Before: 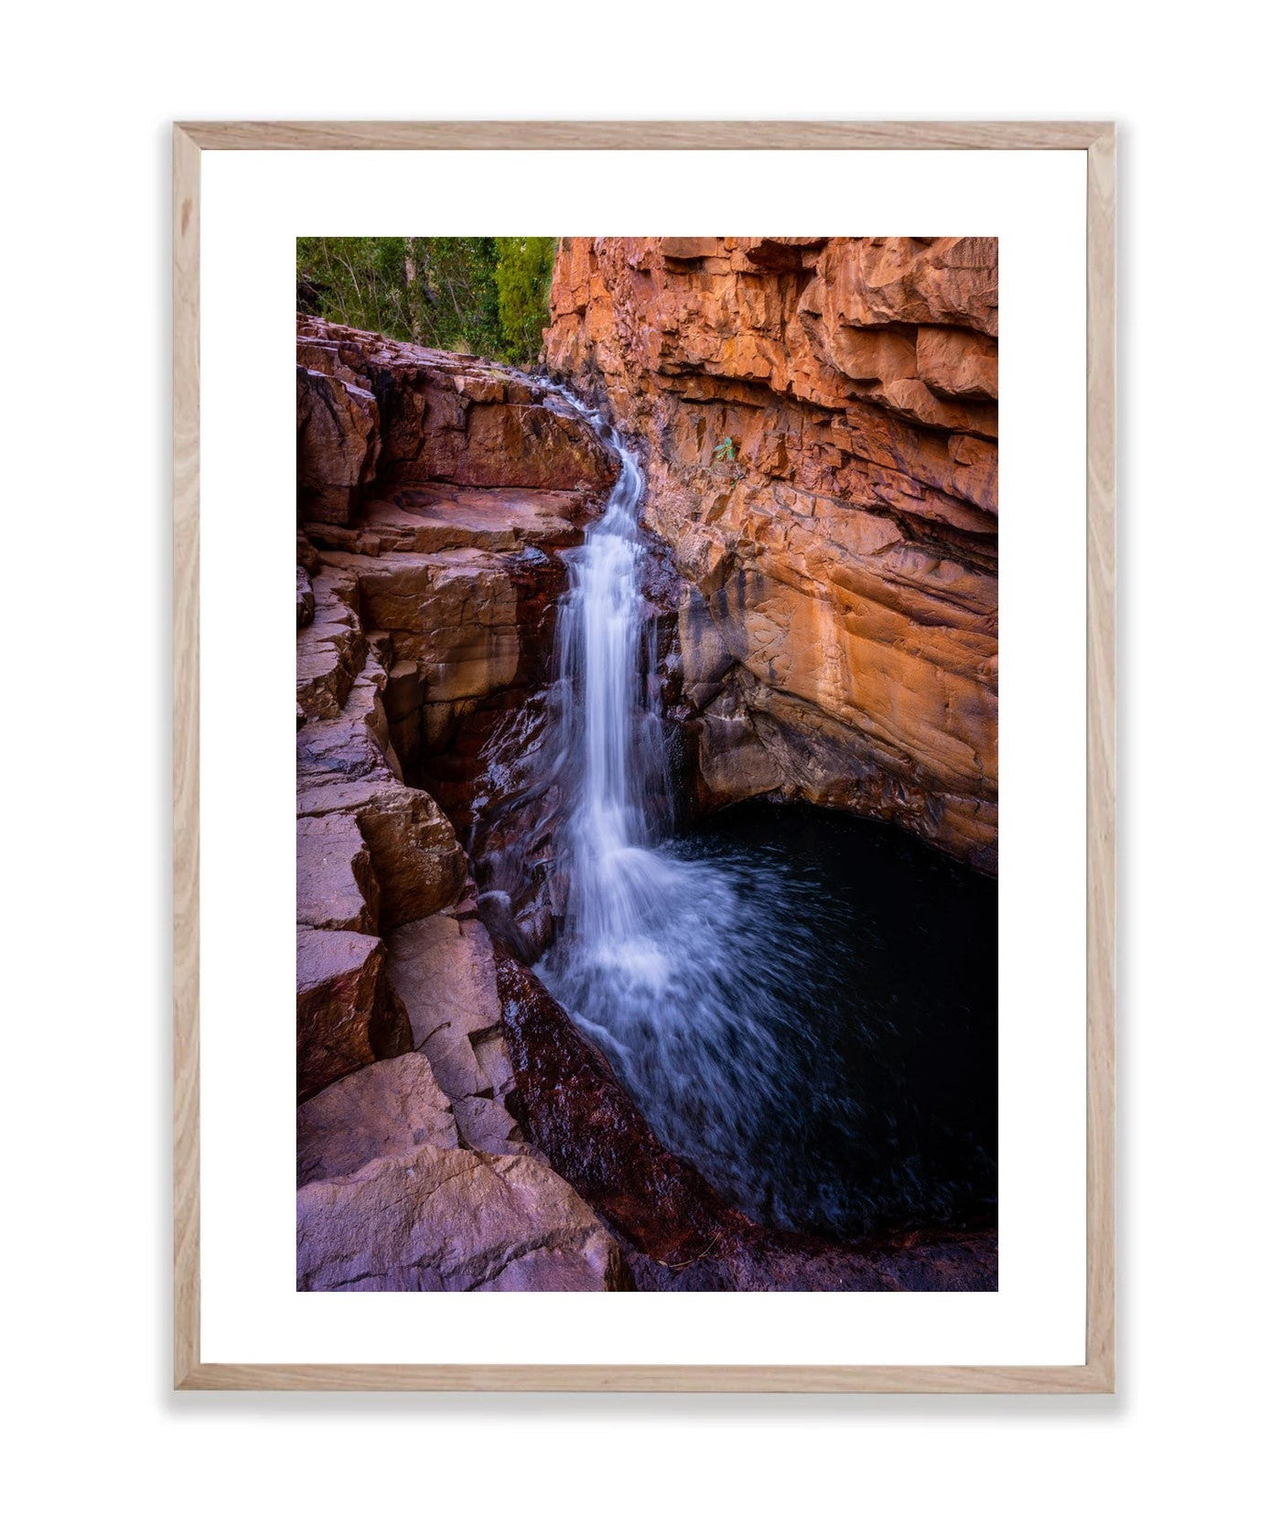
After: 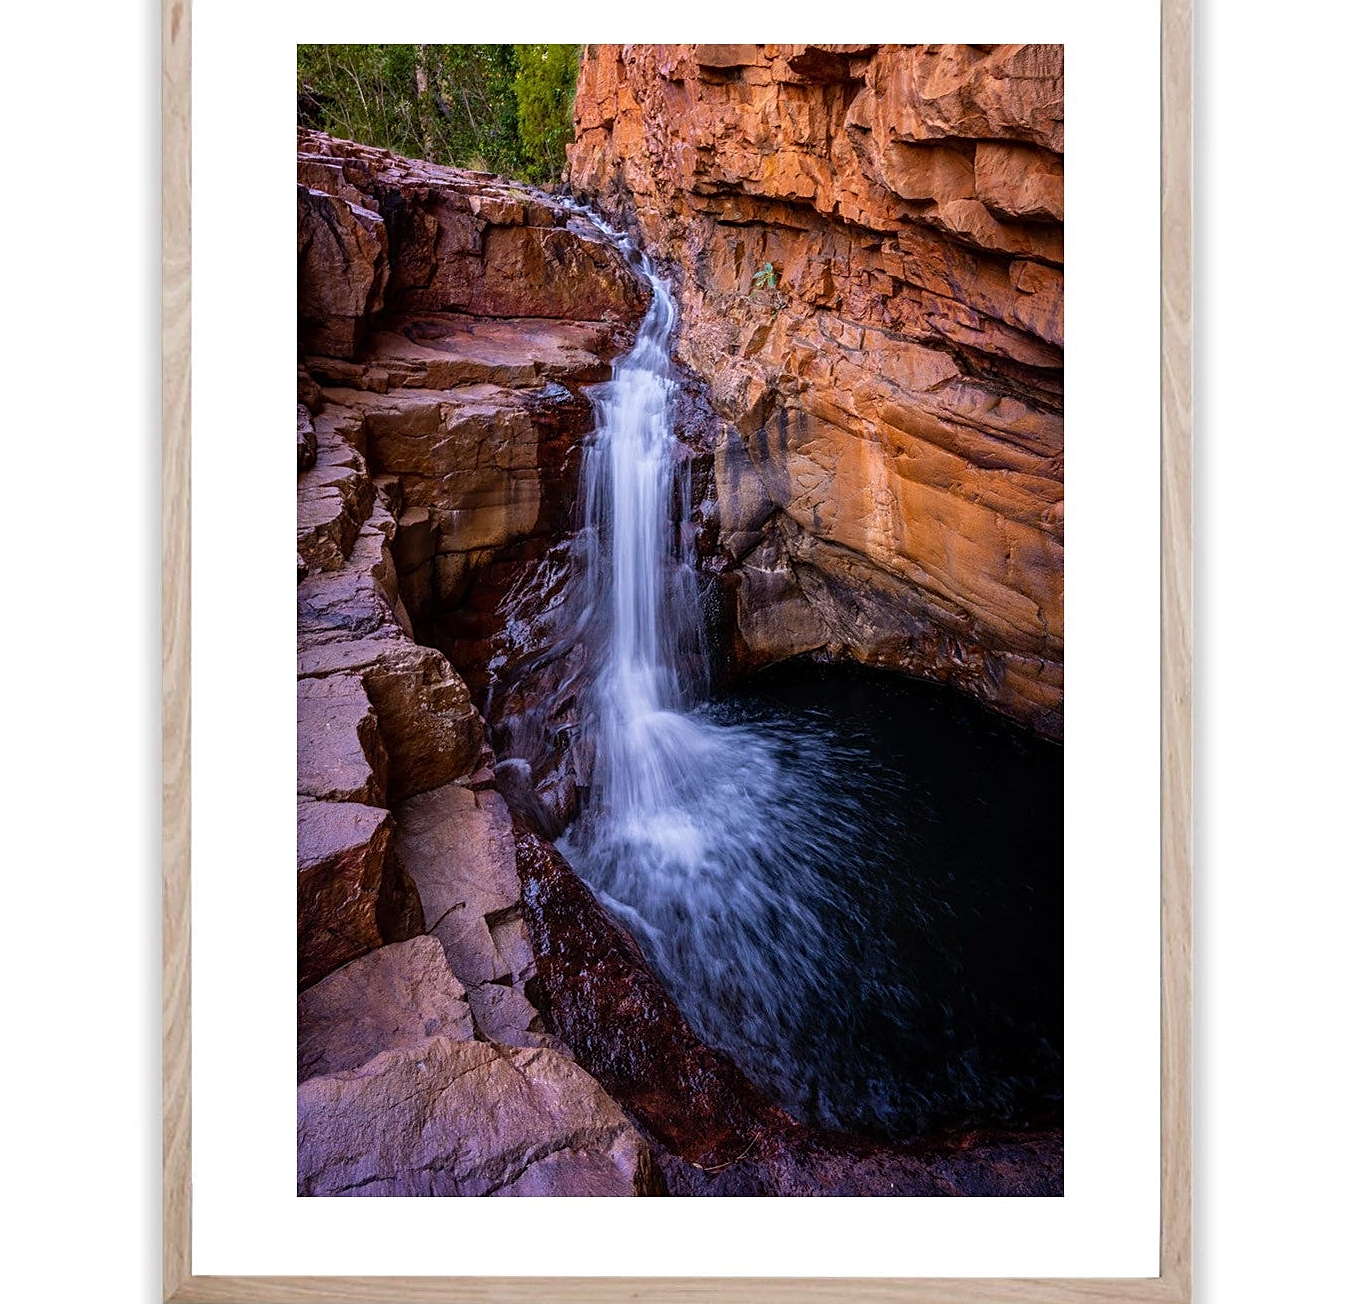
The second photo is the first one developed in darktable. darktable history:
crop and rotate: left 1.935%, top 12.835%, right 0.207%, bottom 9.472%
sharpen: on, module defaults
